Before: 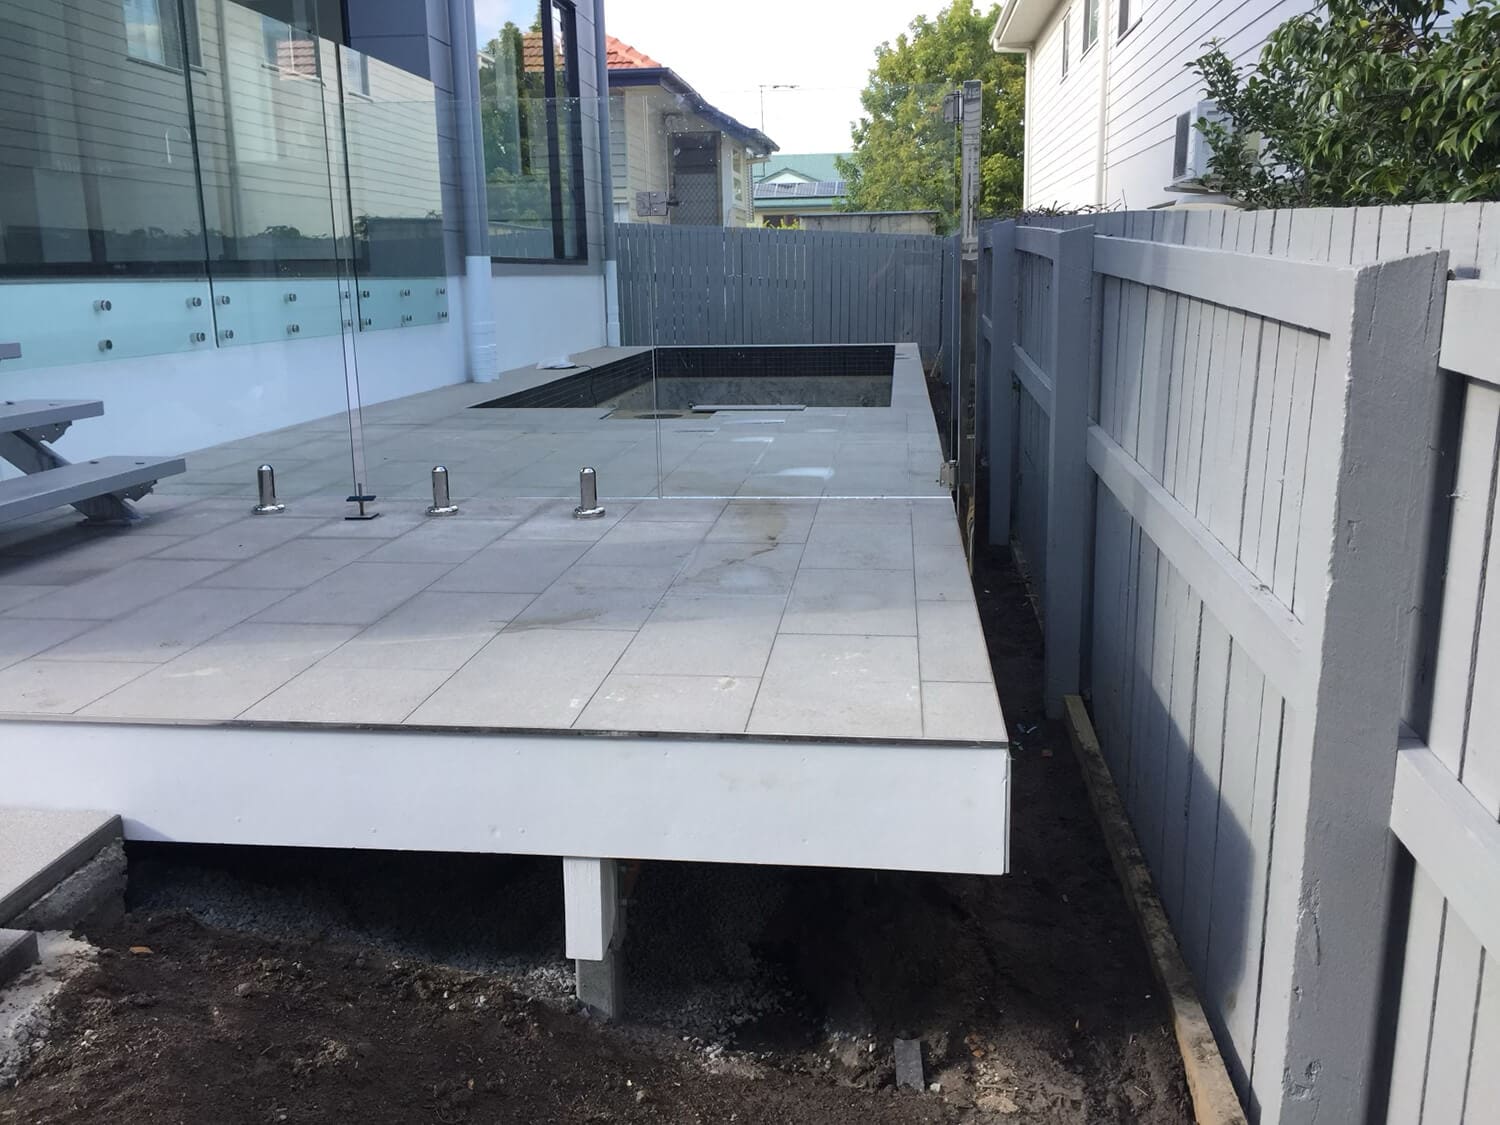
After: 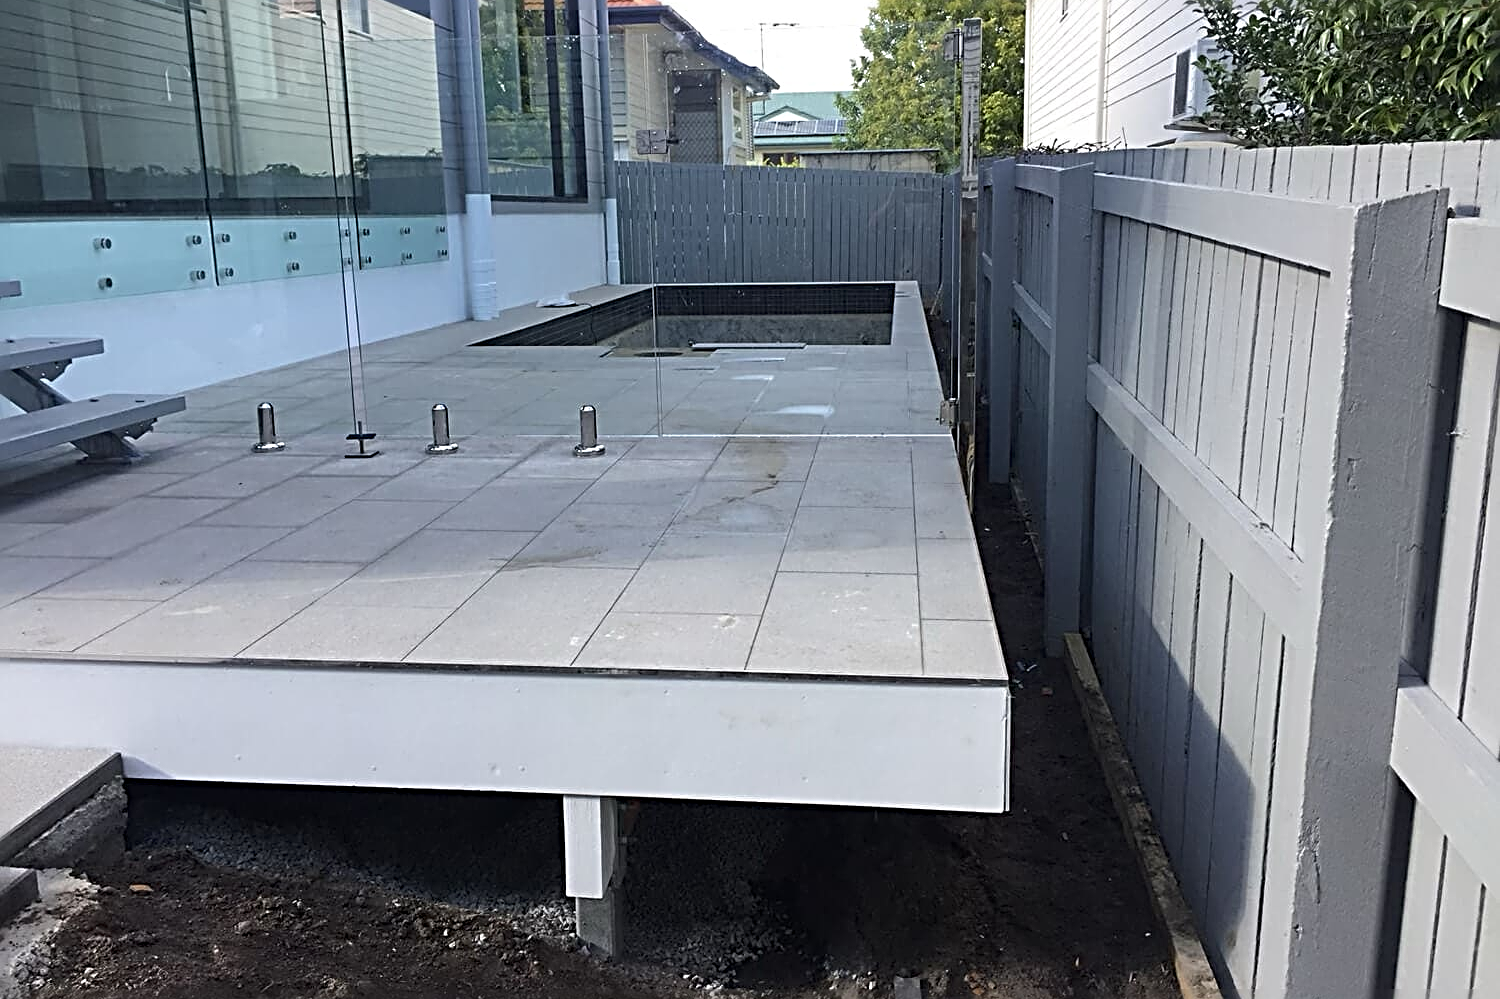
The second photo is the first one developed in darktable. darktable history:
sharpen: radius 3.693, amount 0.921
crop and rotate: top 5.525%, bottom 5.666%
